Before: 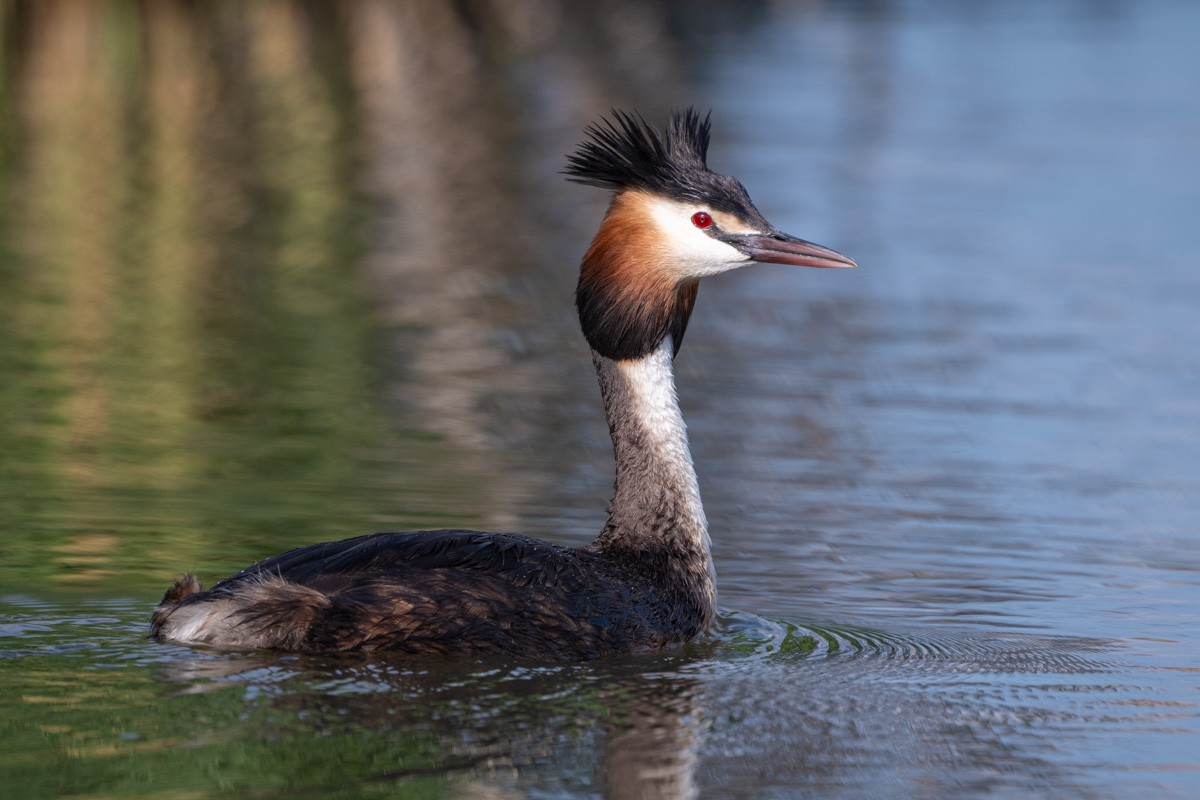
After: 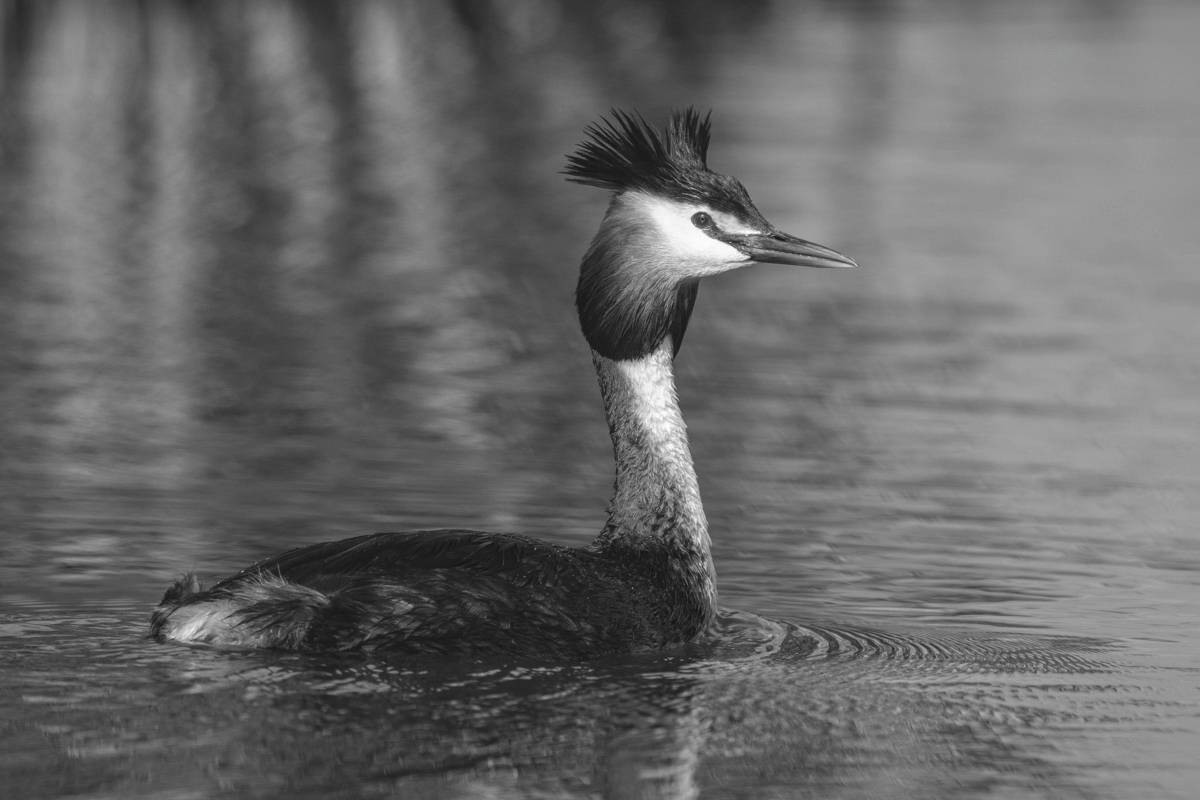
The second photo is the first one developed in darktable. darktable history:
contrast brightness saturation: saturation -0.994
tone equalizer: smoothing diameter 24.81%, edges refinement/feathering 6.04, preserve details guided filter
local contrast: on, module defaults
exposure: black level correction -0.015, exposure -0.13 EV, compensate exposure bias true, compensate highlight preservation false
